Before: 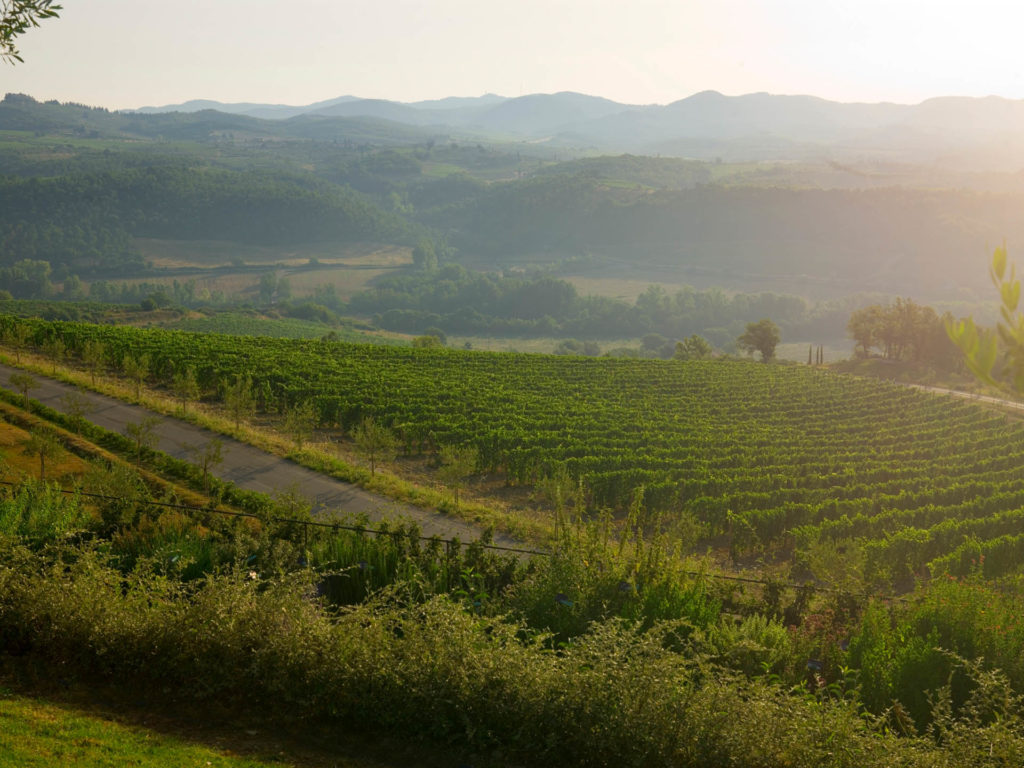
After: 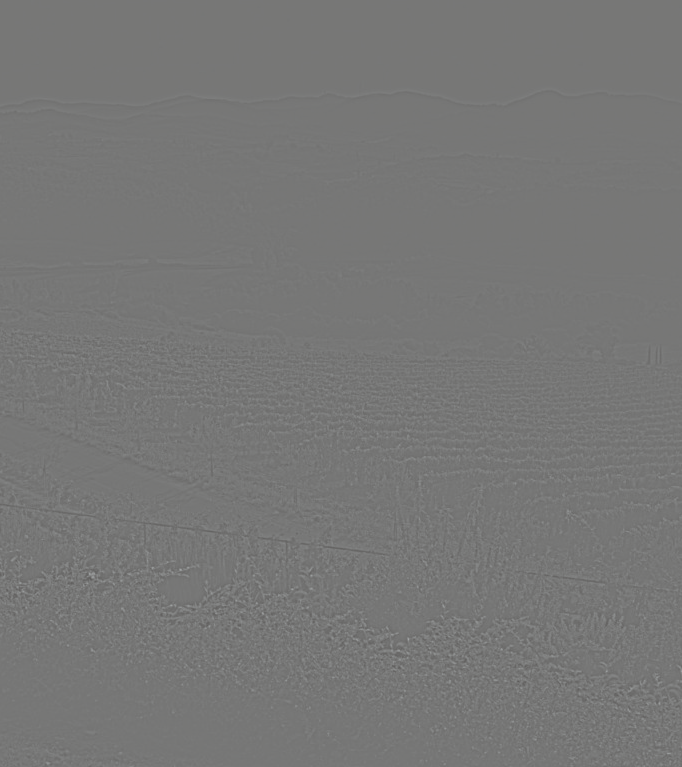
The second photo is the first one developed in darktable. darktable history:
highpass: sharpness 9.84%, contrast boost 9.94%
exposure: compensate exposure bias true, compensate highlight preservation false
color correction: highlights a* -2.73, highlights b* -2.09, shadows a* 2.41, shadows b* 2.73
crop and rotate: left 15.754%, right 17.579%
